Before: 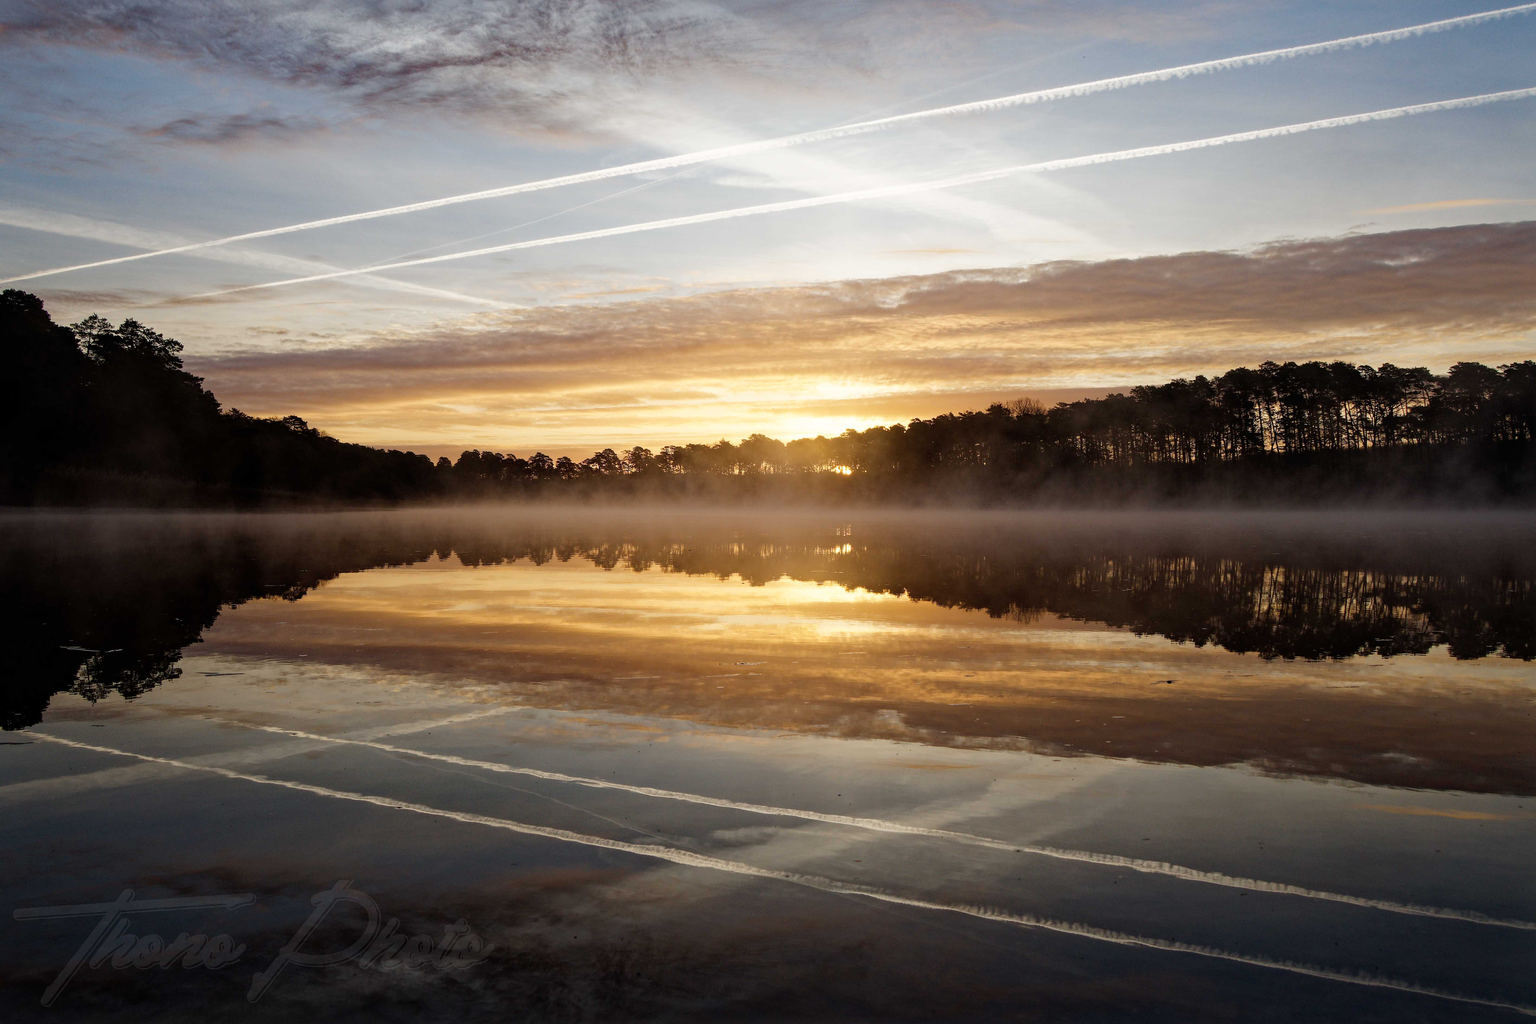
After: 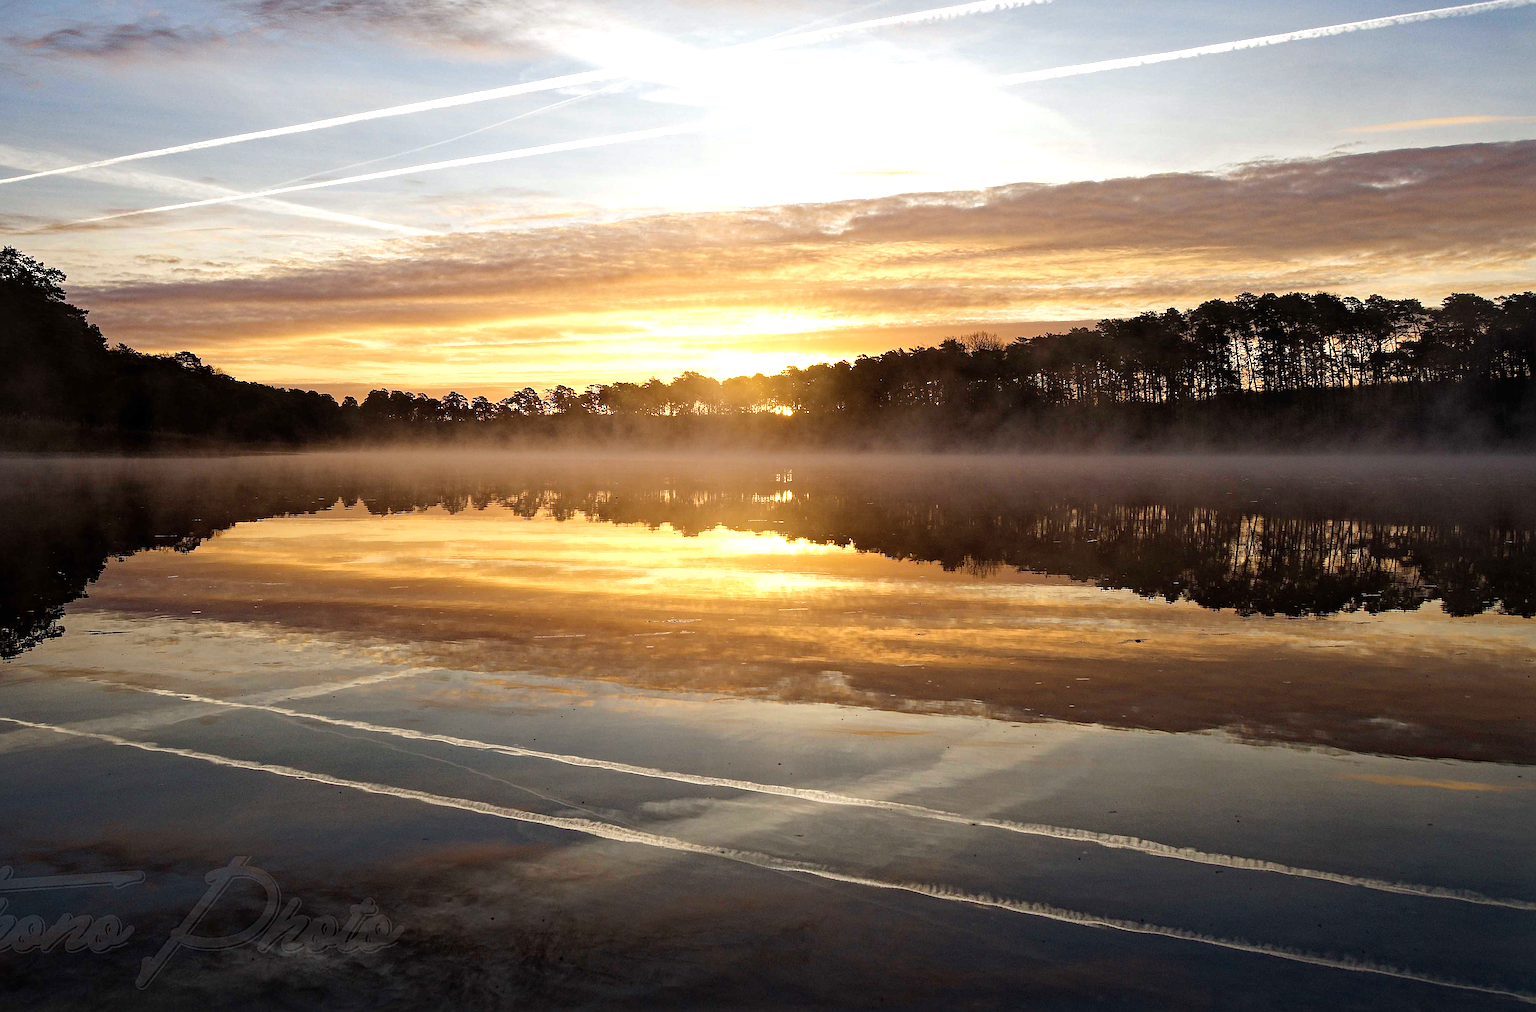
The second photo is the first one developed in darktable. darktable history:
sharpen: radius 2.535, amount 0.618
crop and rotate: left 8%, top 9.058%
exposure: exposure 0.565 EV, compensate highlight preservation false
haze removal: compatibility mode true, adaptive false
